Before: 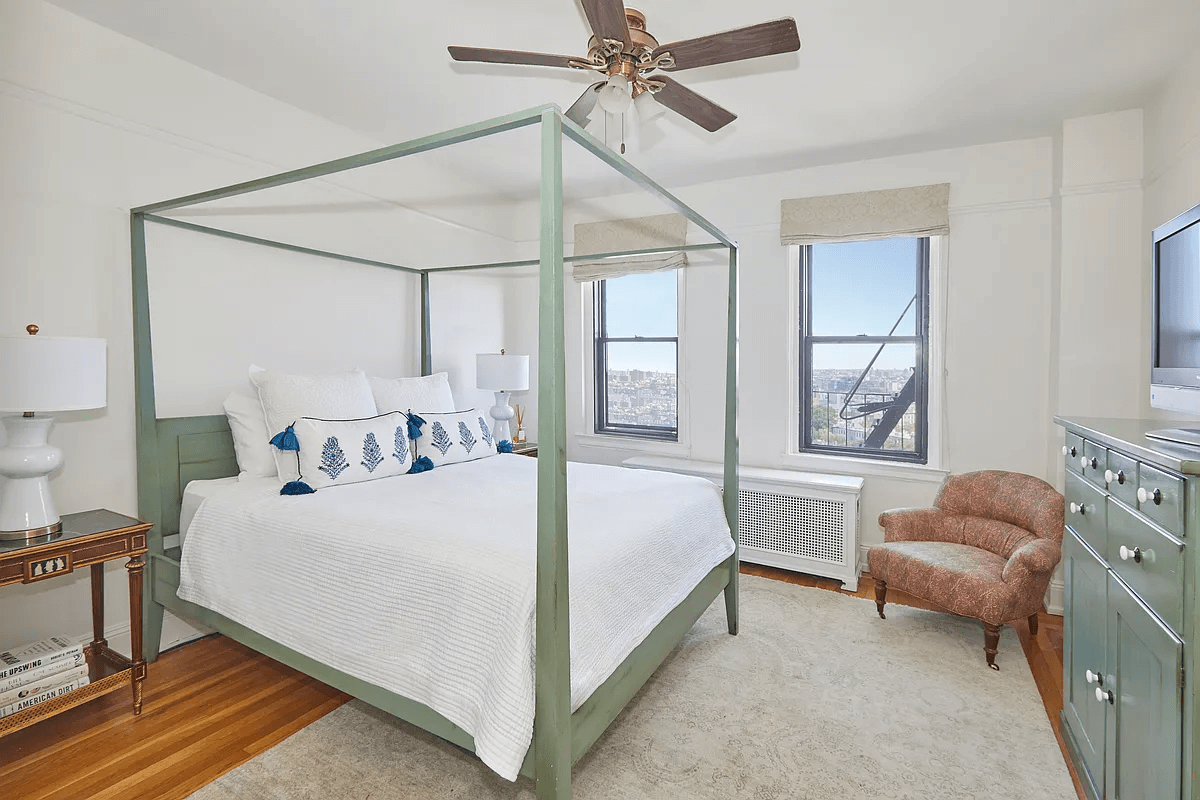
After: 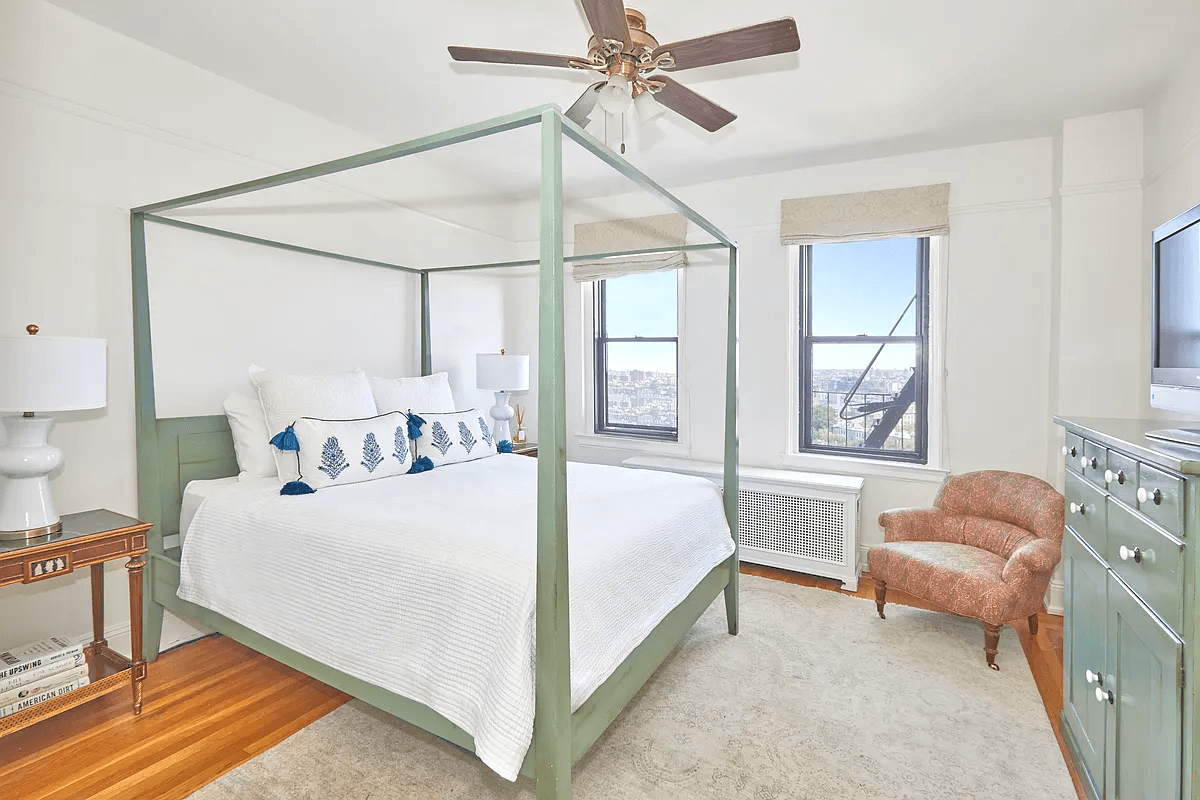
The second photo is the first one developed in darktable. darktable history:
exposure: exposure 0.202 EV, compensate highlight preservation false
tone equalizer: -7 EV 0.152 EV, -6 EV 0.573 EV, -5 EV 1.13 EV, -4 EV 1.37 EV, -3 EV 1.16 EV, -2 EV 0.6 EV, -1 EV 0.154 EV, mask exposure compensation -0.499 EV
